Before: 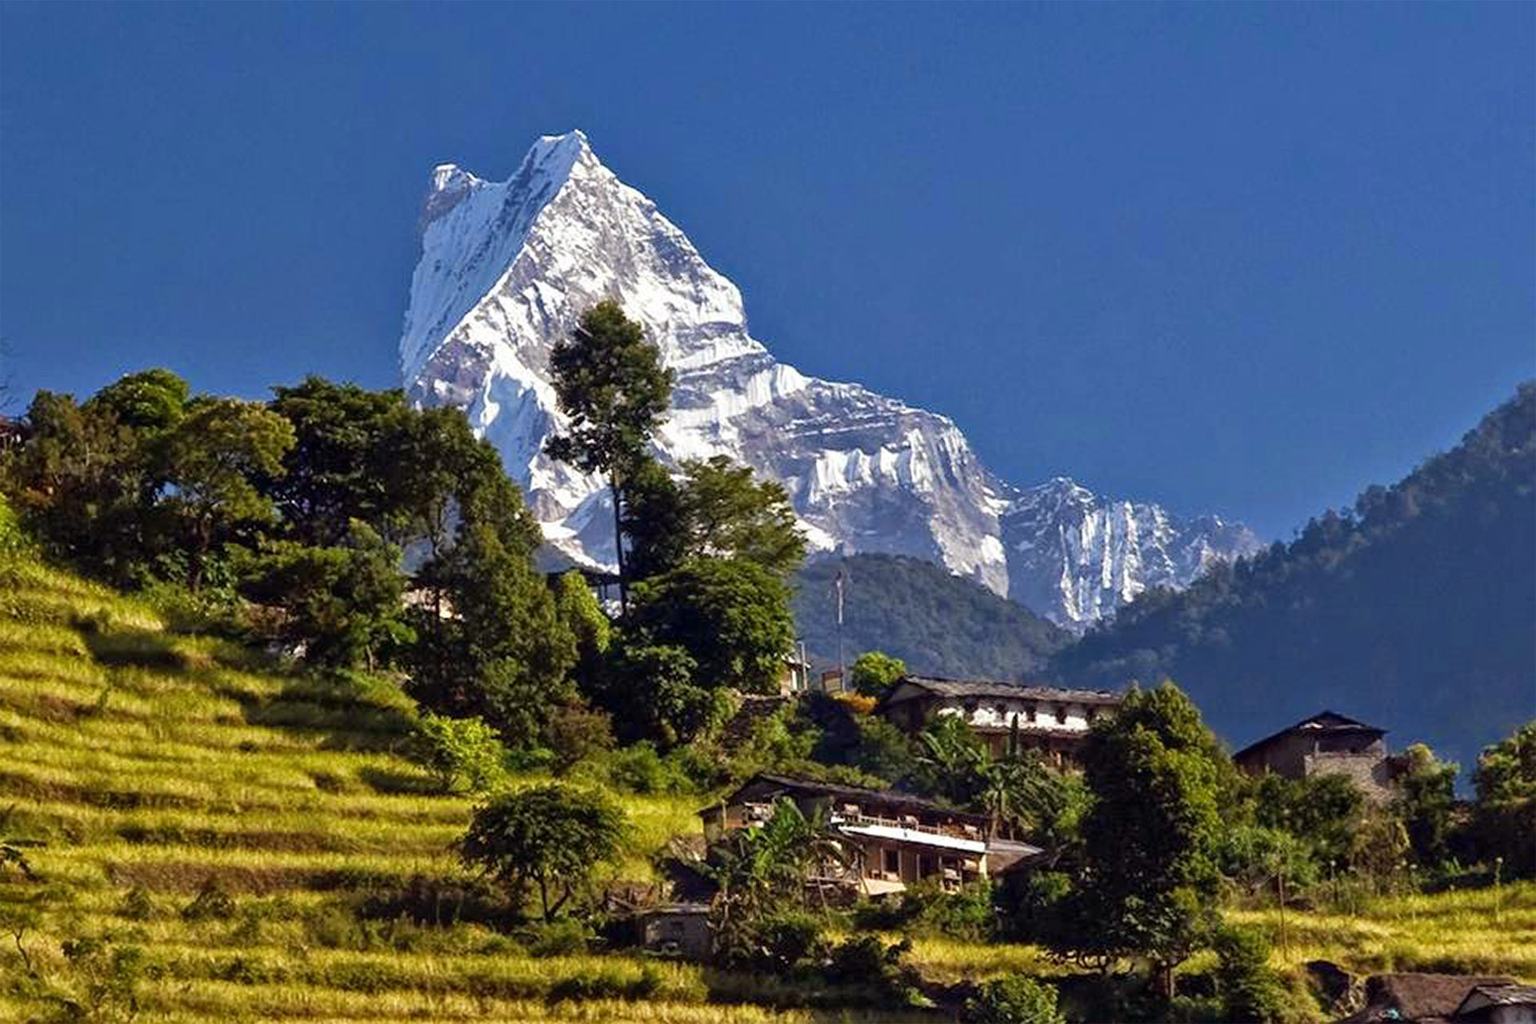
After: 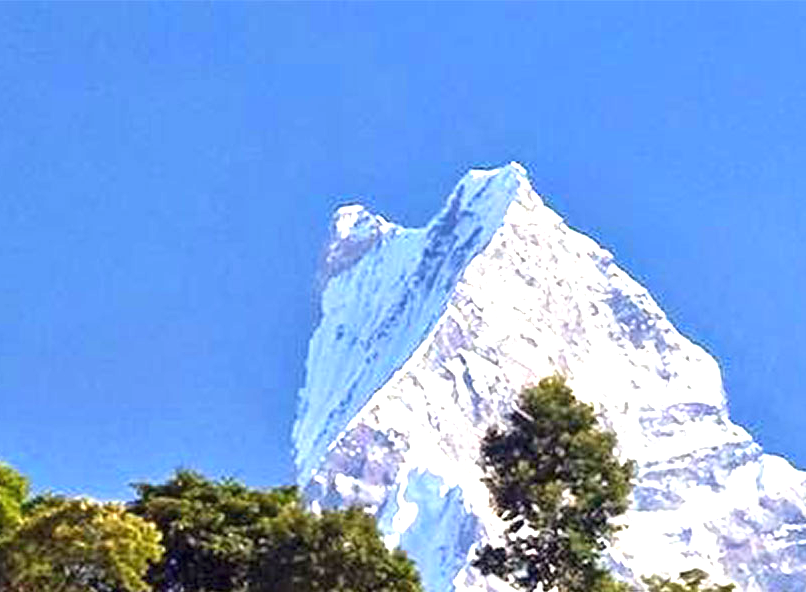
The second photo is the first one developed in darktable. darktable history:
crop and rotate: left 10.817%, top 0.062%, right 47.194%, bottom 53.626%
exposure: exposure 1.5 EV, compensate highlight preservation false
